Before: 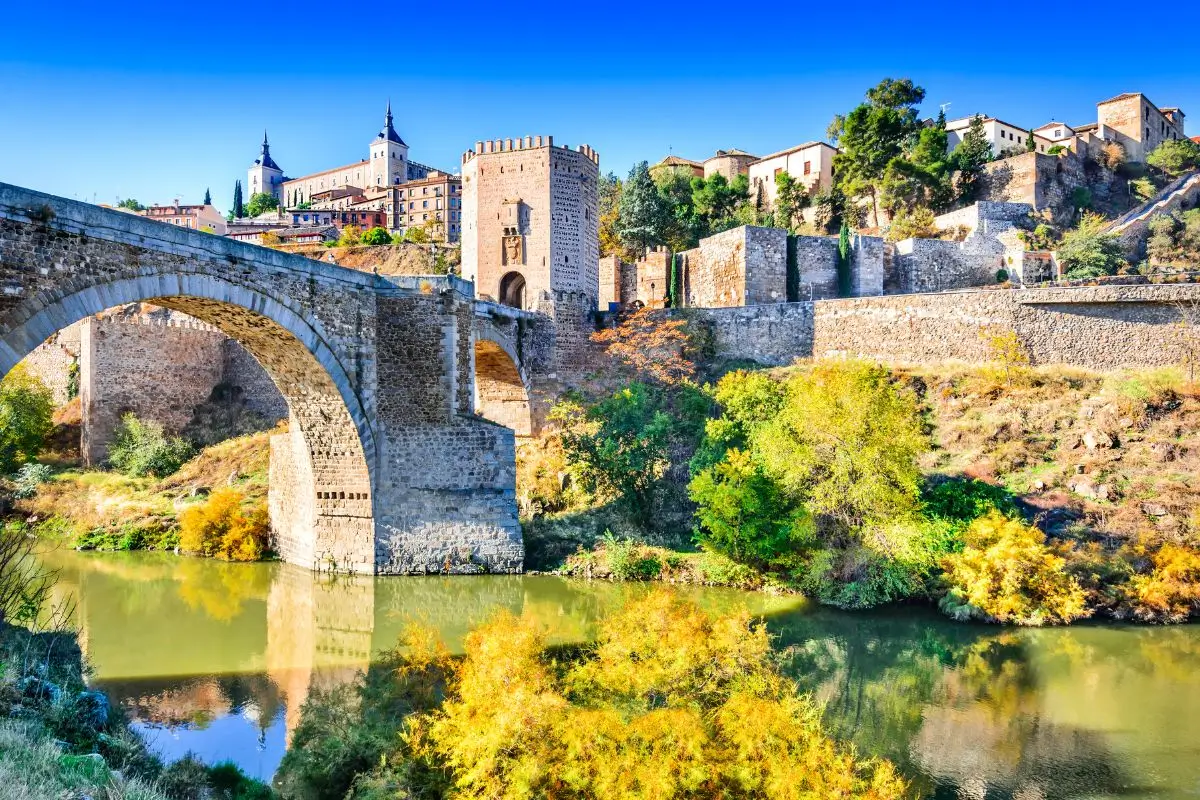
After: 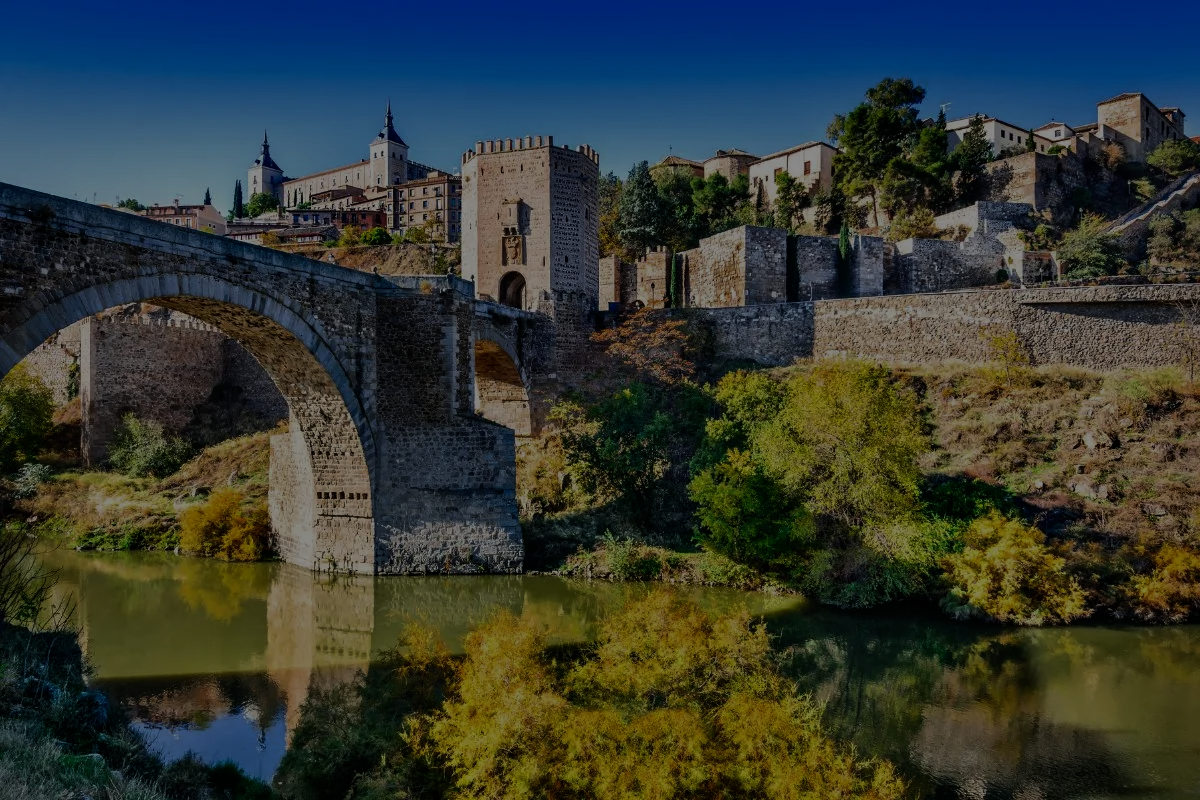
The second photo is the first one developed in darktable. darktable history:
tone equalizer: -8 EV -1.08 EV, -7 EV -1.01 EV, -6 EV -0.867 EV, -5 EV -0.578 EV, -3 EV 0.578 EV, -2 EV 0.867 EV, -1 EV 1.01 EV, +0 EV 1.08 EV, edges refinement/feathering 500, mask exposure compensation -1.57 EV, preserve details no
exposure: exposure -2.446 EV, compensate highlight preservation false
